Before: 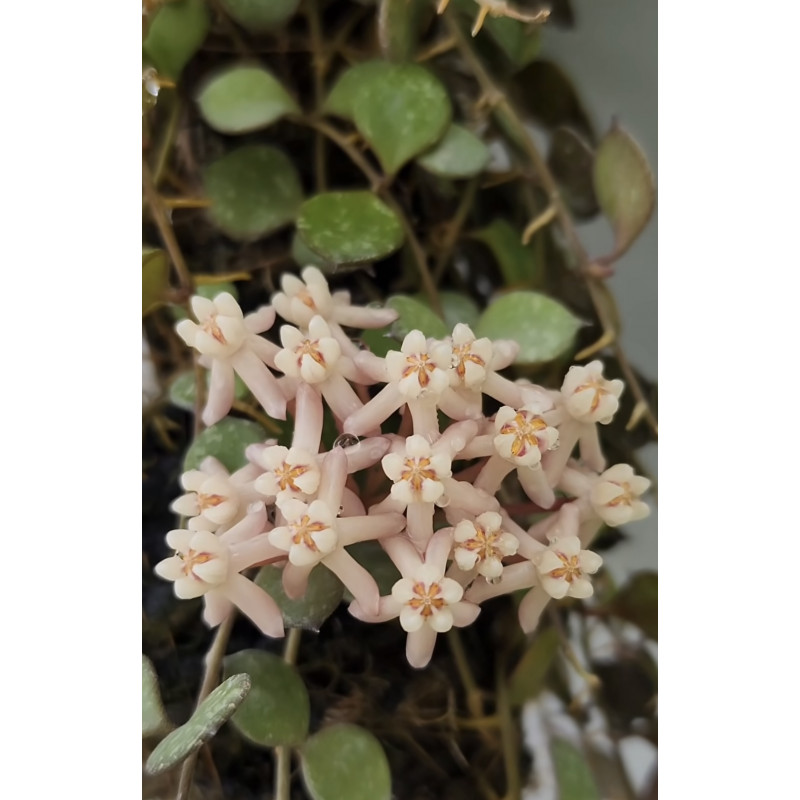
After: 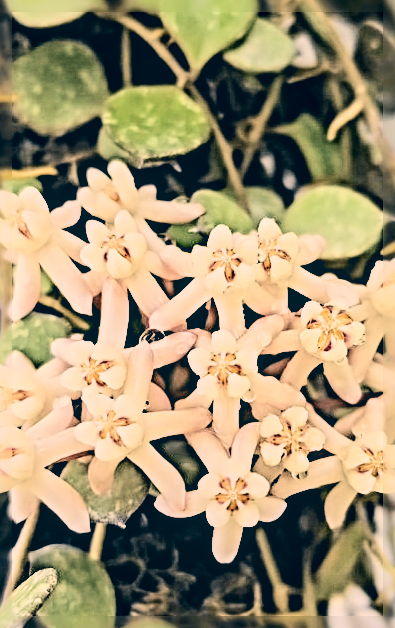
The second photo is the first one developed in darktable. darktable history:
exposure: black level correction 0, exposure 1.741 EV, compensate exposure bias true, compensate highlight preservation false
contrast equalizer: y [[0.5, 0.488, 0.462, 0.461, 0.491, 0.5], [0.5 ×6], [0.5 ×6], [0 ×6], [0 ×6]]
filmic rgb: black relative exposure -7.15 EV, white relative exposure 5.36 EV, hardness 3.02, color science v6 (2022)
crop and rotate: angle 0.02°, left 24.353%, top 13.219%, right 26.156%, bottom 8.224%
tone curve: curves: ch0 [(0, 0) (0.078, 0.052) (0.236, 0.22) (0.427, 0.472) (0.508, 0.586) (0.654, 0.742) (0.793, 0.851) (0.994, 0.974)]; ch1 [(0, 0) (0.161, 0.092) (0.35, 0.33) (0.392, 0.392) (0.456, 0.456) (0.505, 0.502) (0.537, 0.518) (0.553, 0.534) (0.602, 0.579) (0.718, 0.718) (1, 1)]; ch2 [(0, 0) (0.346, 0.362) (0.411, 0.412) (0.502, 0.502) (0.531, 0.521) (0.586, 0.59) (0.621, 0.604) (1, 1)], color space Lab, independent channels, preserve colors none
sharpen: radius 6.3, amount 1.8, threshold 0
local contrast: on, module defaults
color correction: highlights a* 10.32, highlights b* 14.66, shadows a* -9.59, shadows b* -15.02
